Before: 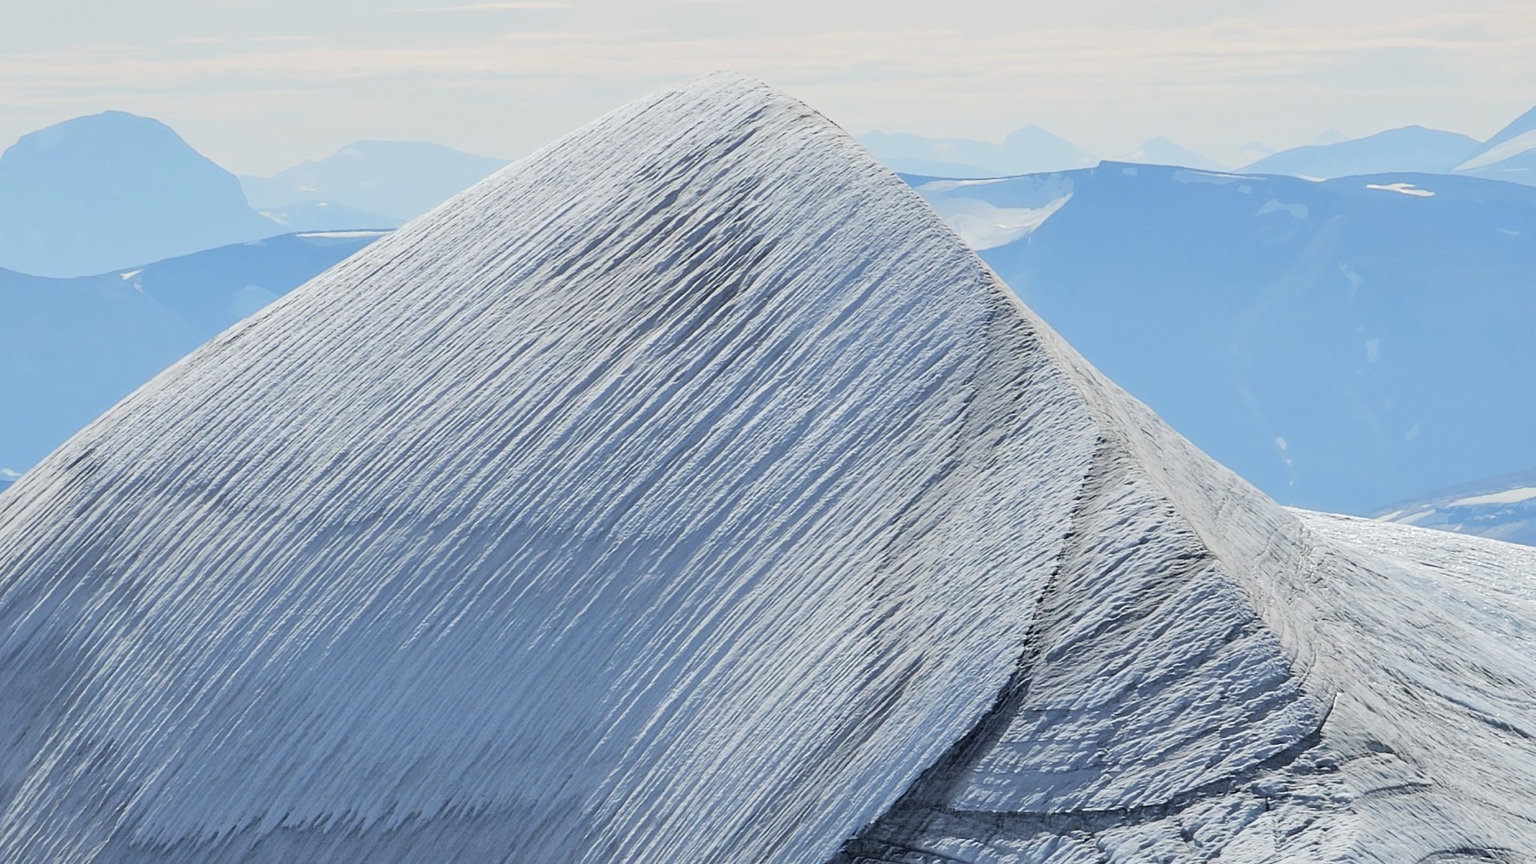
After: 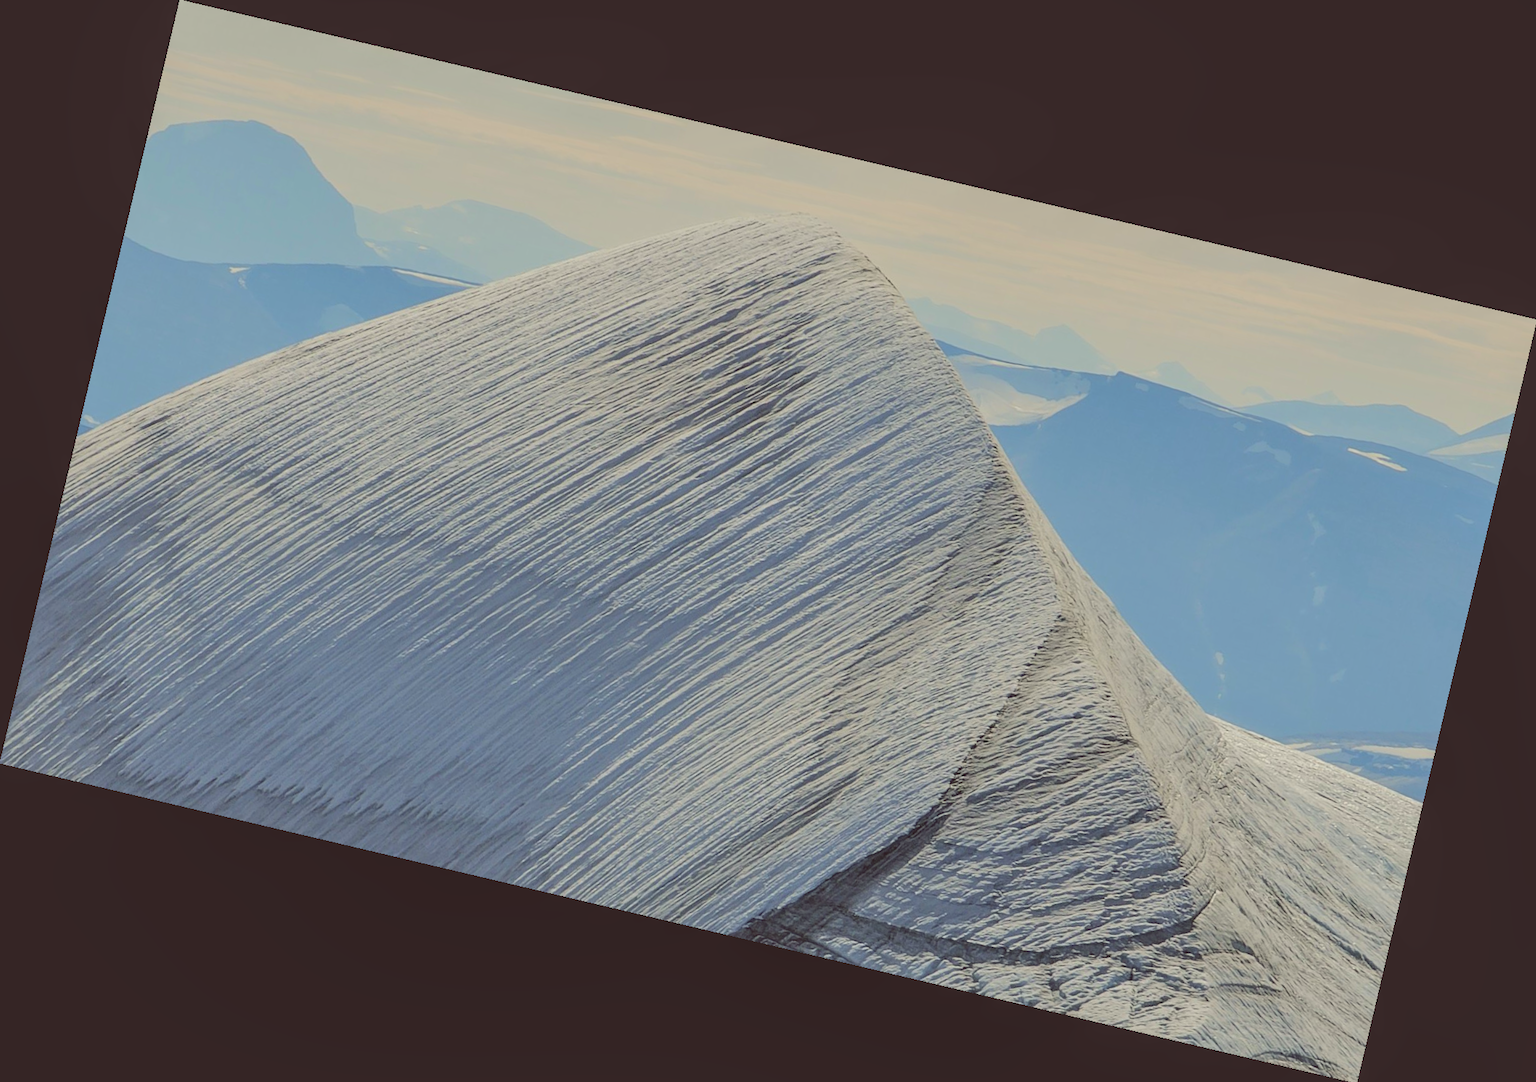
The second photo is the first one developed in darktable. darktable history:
rotate and perspective: rotation 13.27°, automatic cropping off
local contrast: on, module defaults
color balance: lift [1.005, 1.002, 0.998, 0.998], gamma [1, 1.021, 1.02, 0.979], gain [0.923, 1.066, 1.056, 0.934]
contrast brightness saturation: contrast -0.28
velvia: strength 15%
